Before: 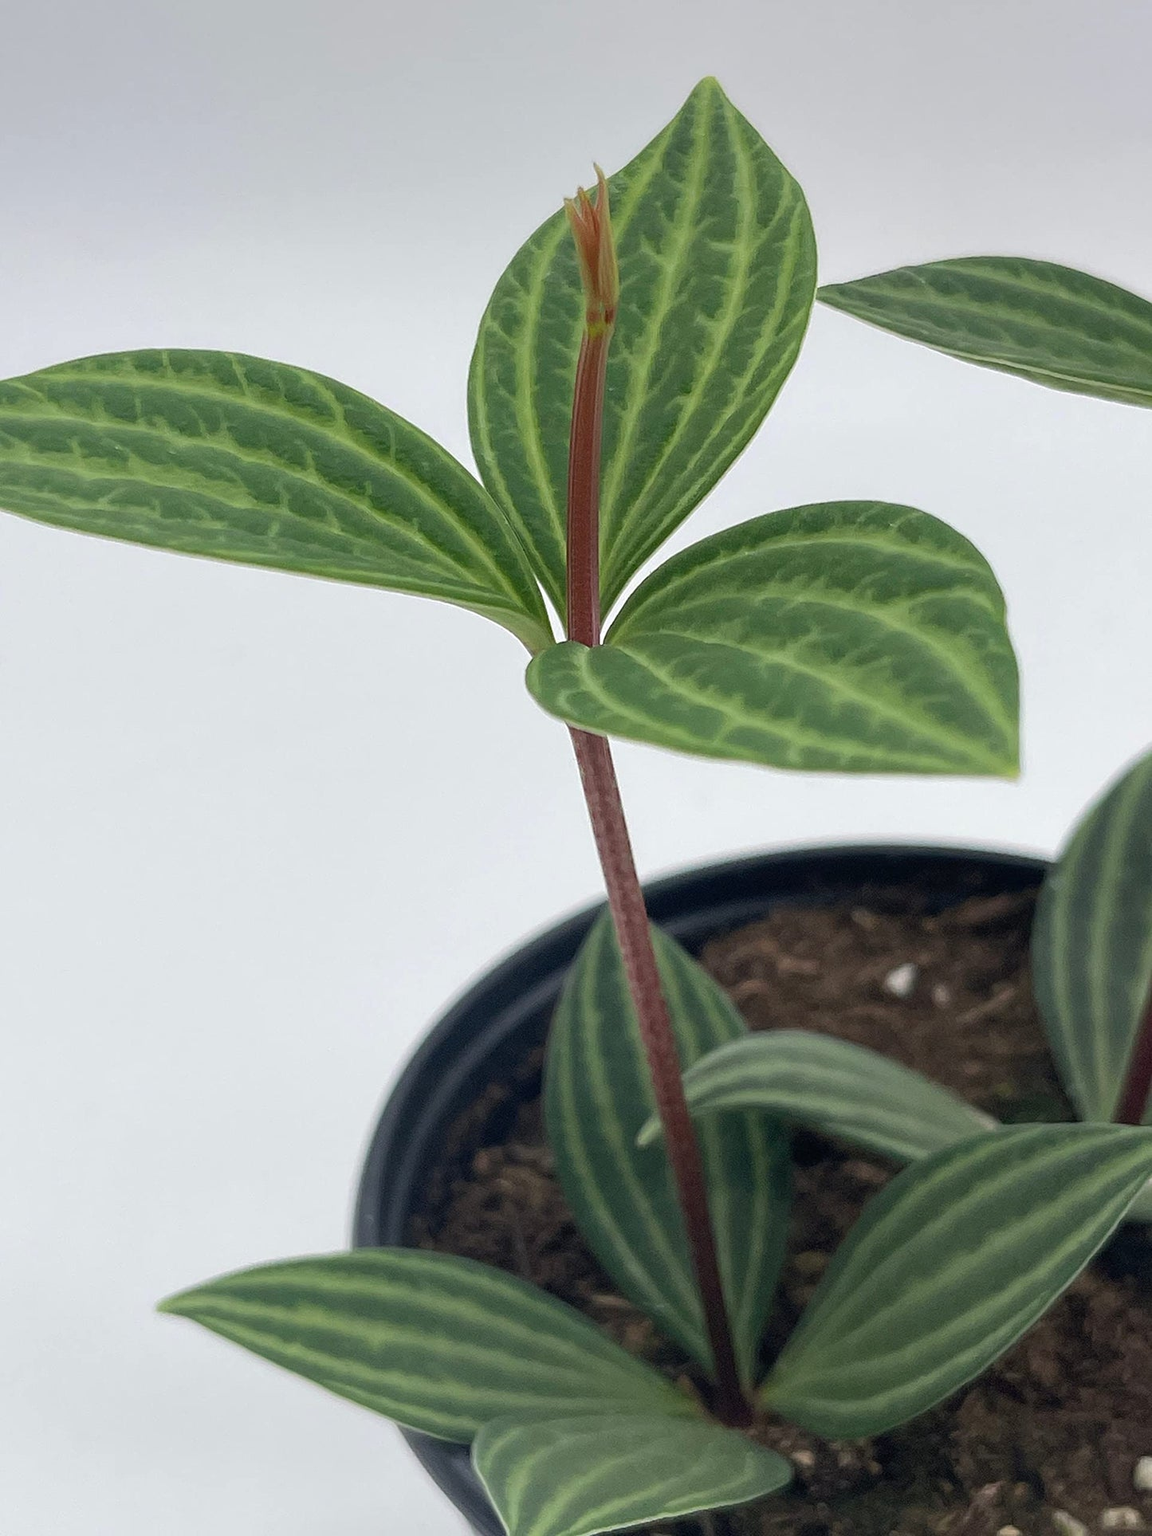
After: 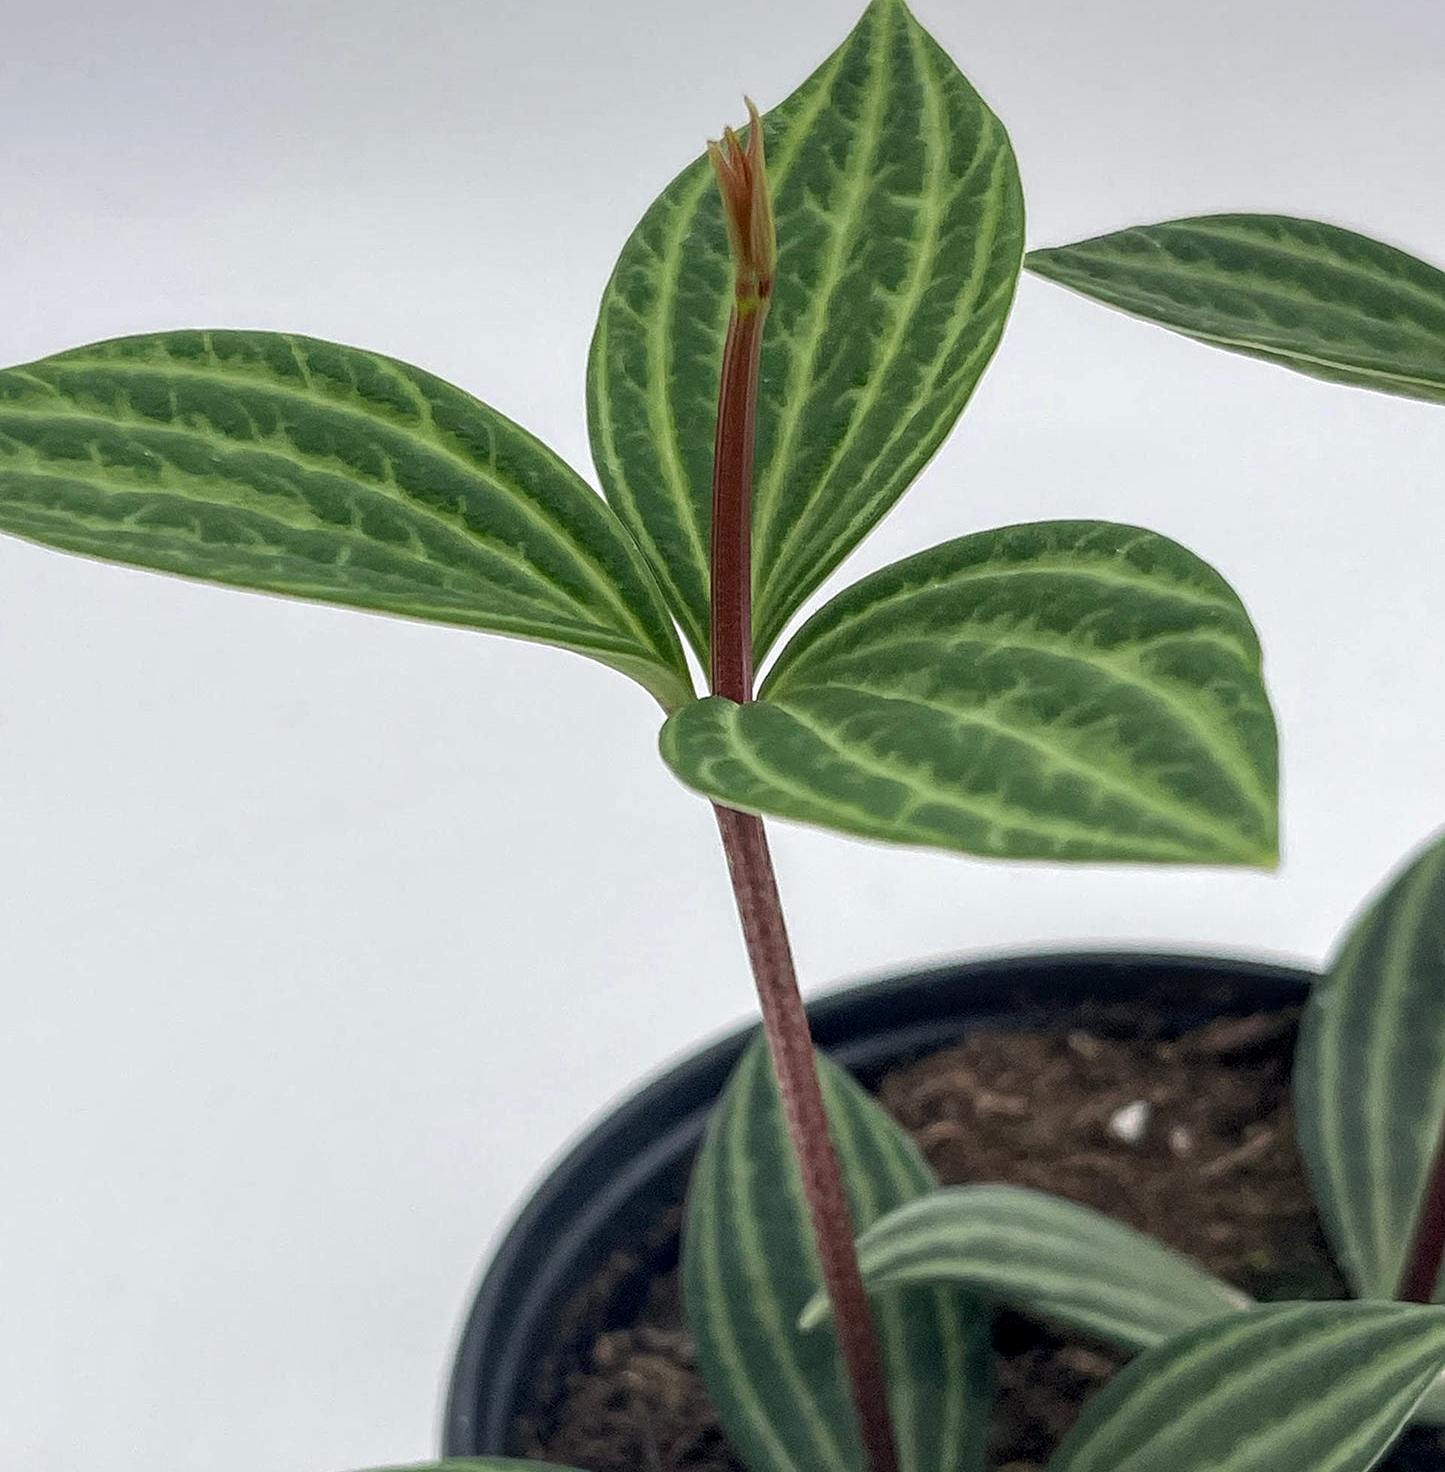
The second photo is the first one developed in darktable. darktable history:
local contrast: detail 142%
crop: top 5.608%, bottom 17.975%
